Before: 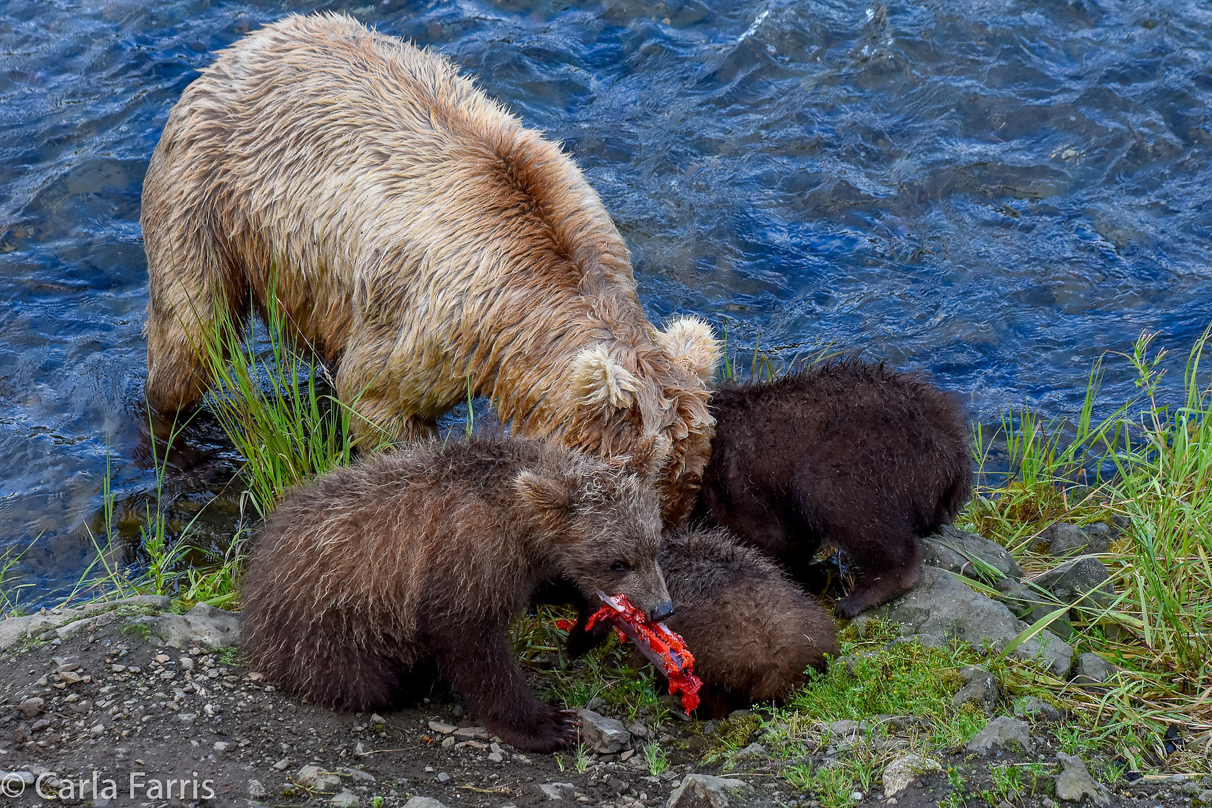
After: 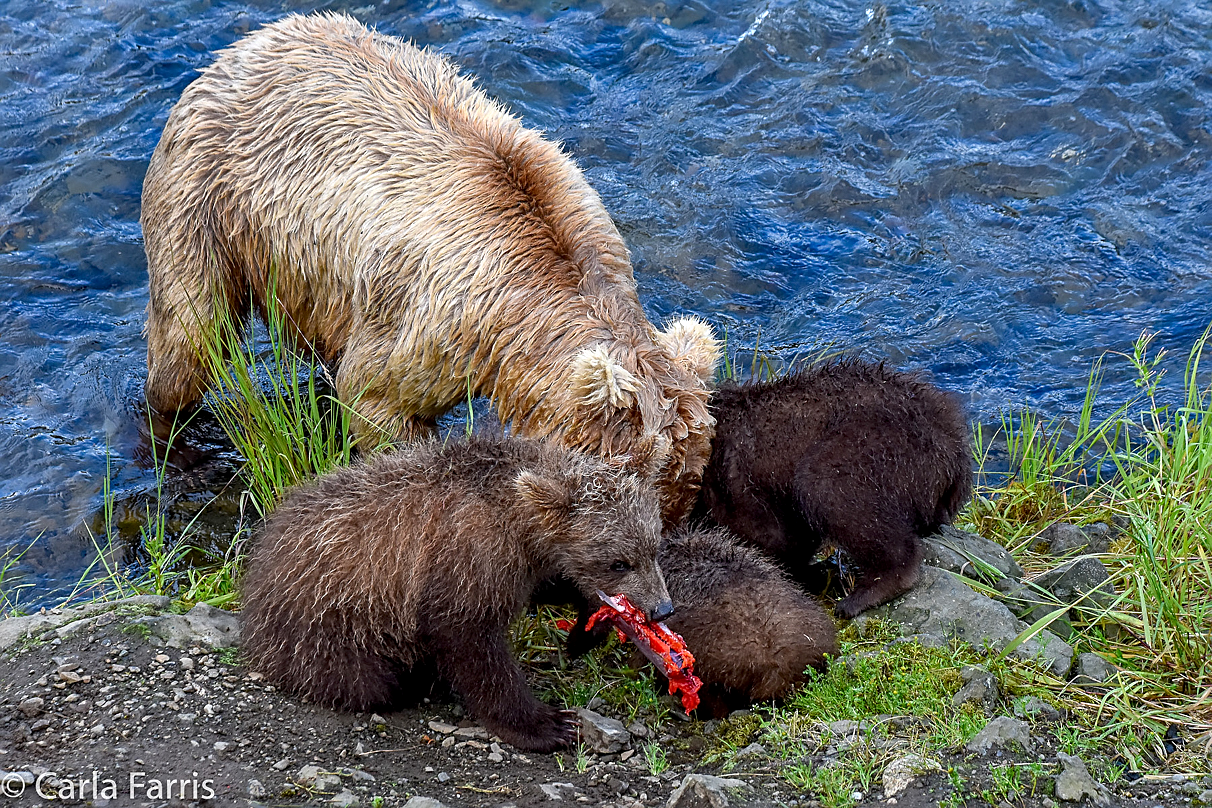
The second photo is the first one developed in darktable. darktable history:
exposure: black level correction 0.001, exposure 0.3 EV, compensate highlight preservation false
sharpen: on, module defaults
